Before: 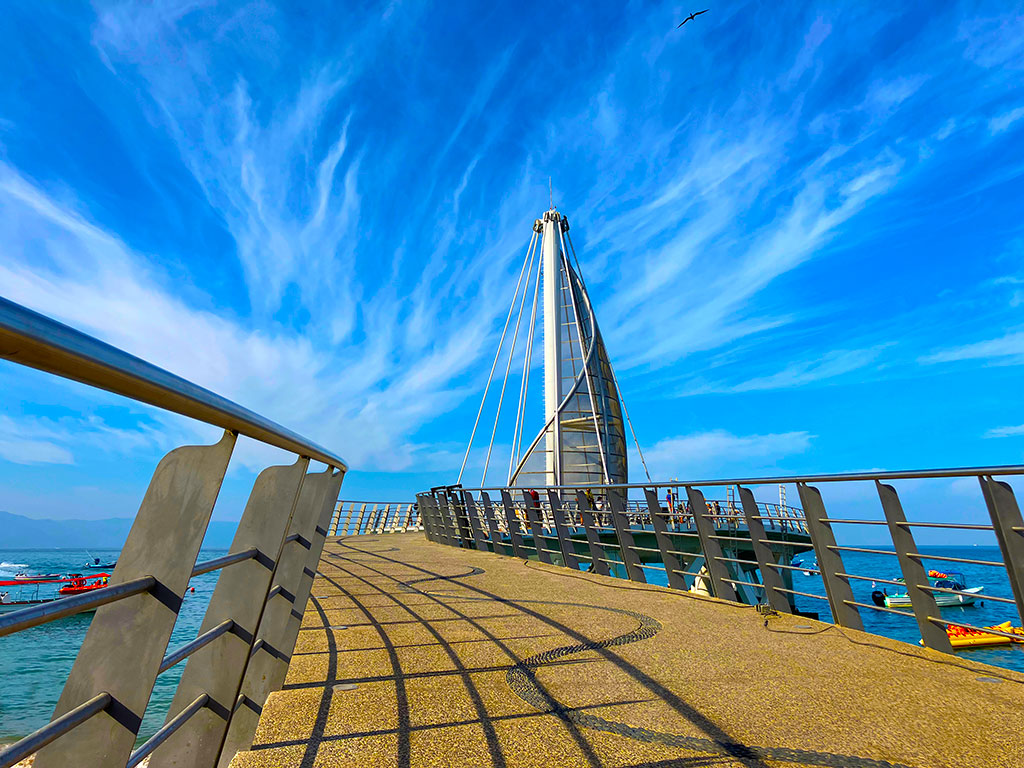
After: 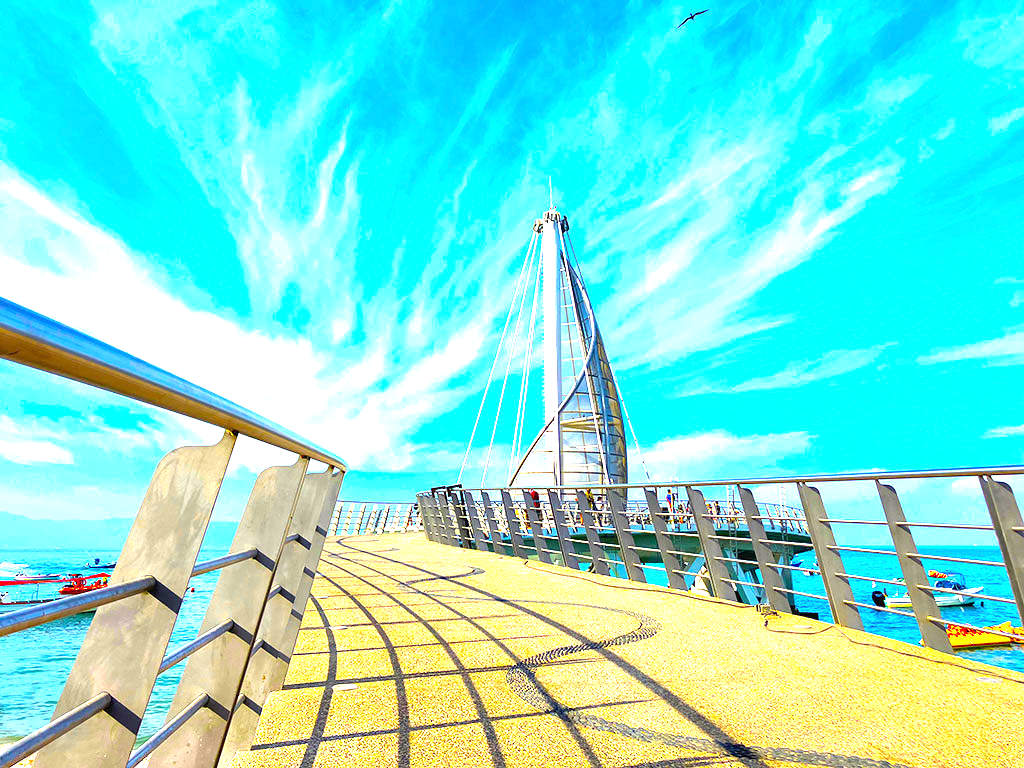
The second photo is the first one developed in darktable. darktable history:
exposure: exposure 2.174 EV, compensate highlight preservation false
